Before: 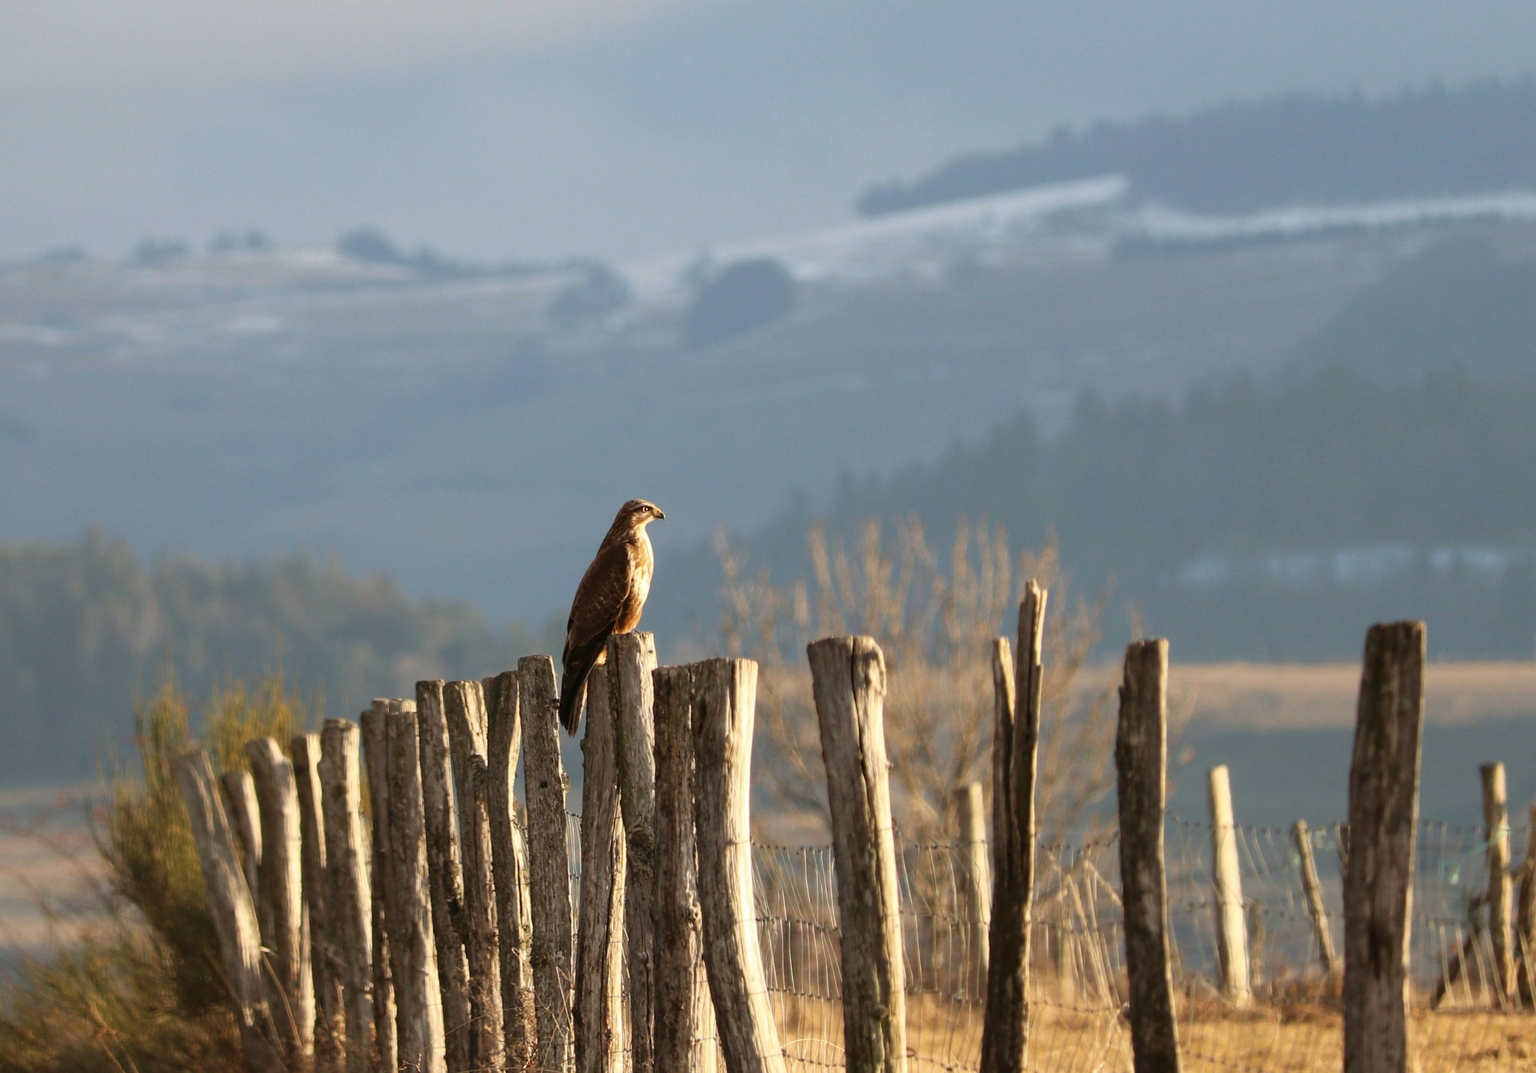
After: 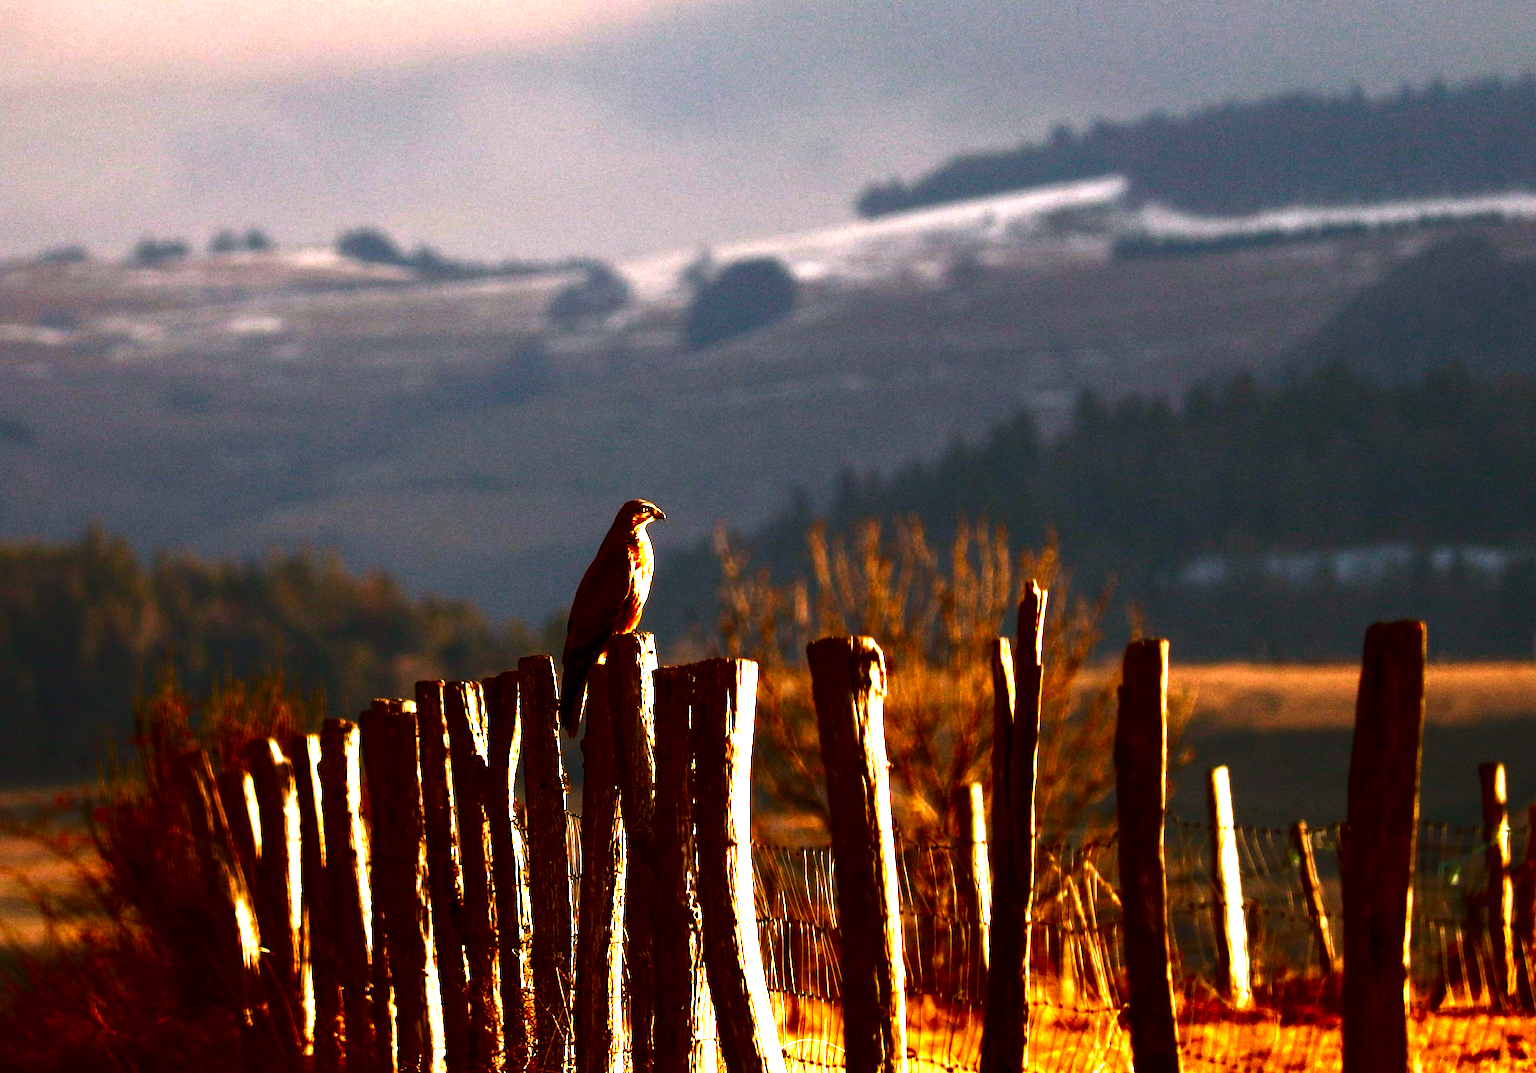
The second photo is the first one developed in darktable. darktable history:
grain: coarseness 7.08 ISO, strength 21.67%, mid-tones bias 59.58%
tone equalizer: -8 EV -1.08 EV, -7 EV -1.01 EV, -6 EV -0.867 EV, -5 EV -0.578 EV, -3 EV 0.578 EV, -2 EV 0.867 EV, -1 EV 1.01 EV, +0 EV 1.08 EV, edges refinement/feathering 500, mask exposure compensation -1.57 EV, preserve details no
contrast brightness saturation: brightness -1, saturation 1
white balance: red 1.127, blue 0.943
